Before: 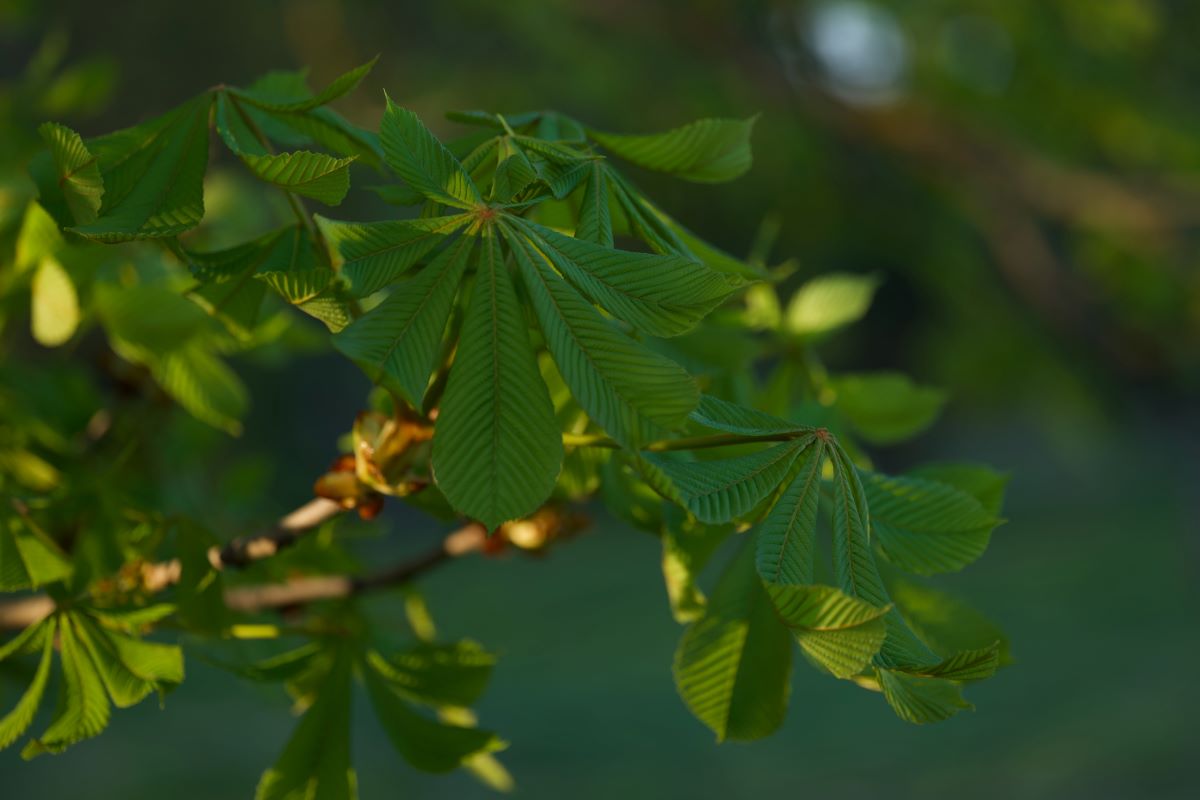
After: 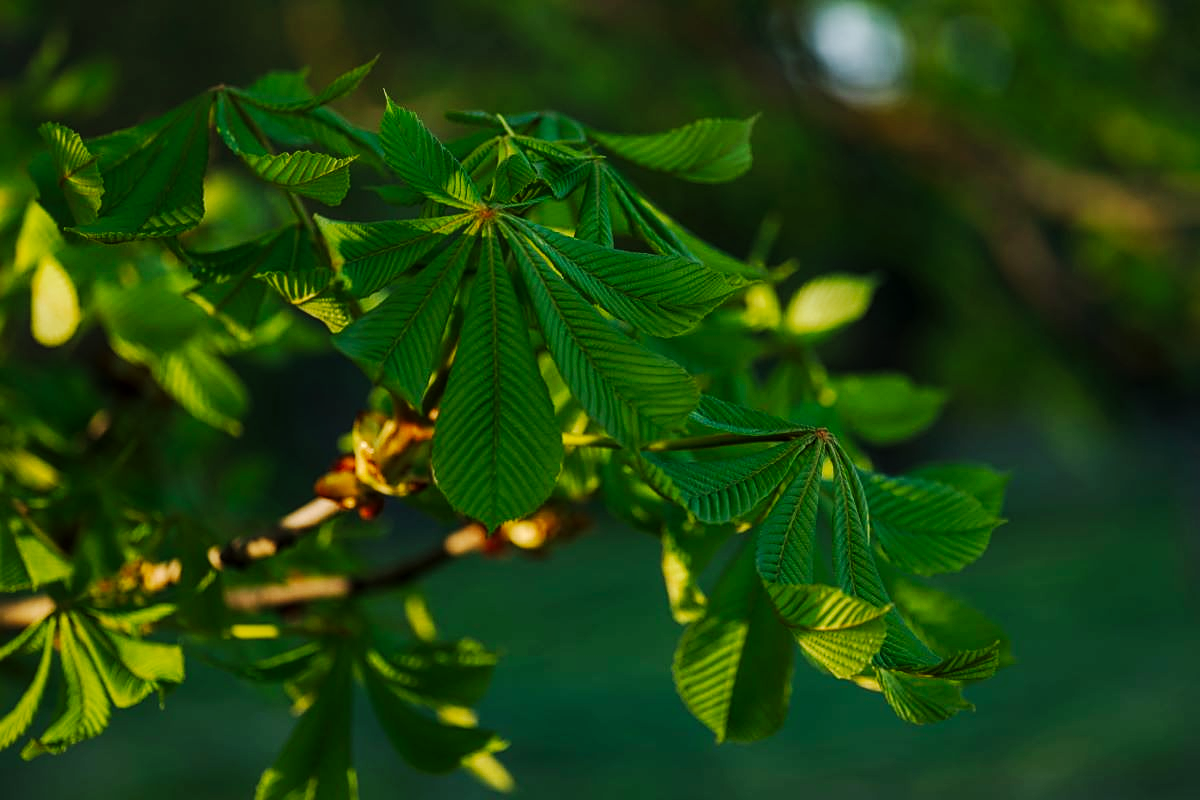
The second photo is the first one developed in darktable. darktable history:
white balance: red 1.009, blue 0.985
sharpen: on, module defaults
tone curve: curves: ch0 [(0, 0) (0.003, 0.002) (0.011, 0.009) (0.025, 0.018) (0.044, 0.03) (0.069, 0.043) (0.1, 0.057) (0.136, 0.079) (0.177, 0.125) (0.224, 0.178) (0.277, 0.255) (0.335, 0.341) (0.399, 0.443) (0.468, 0.553) (0.543, 0.644) (0.623, 0.718) (0.709, 0.779) (0.801, 0.849) (0.898, 0.929) (1, 1)], preserve colors none
local contrast: on, module defaults
